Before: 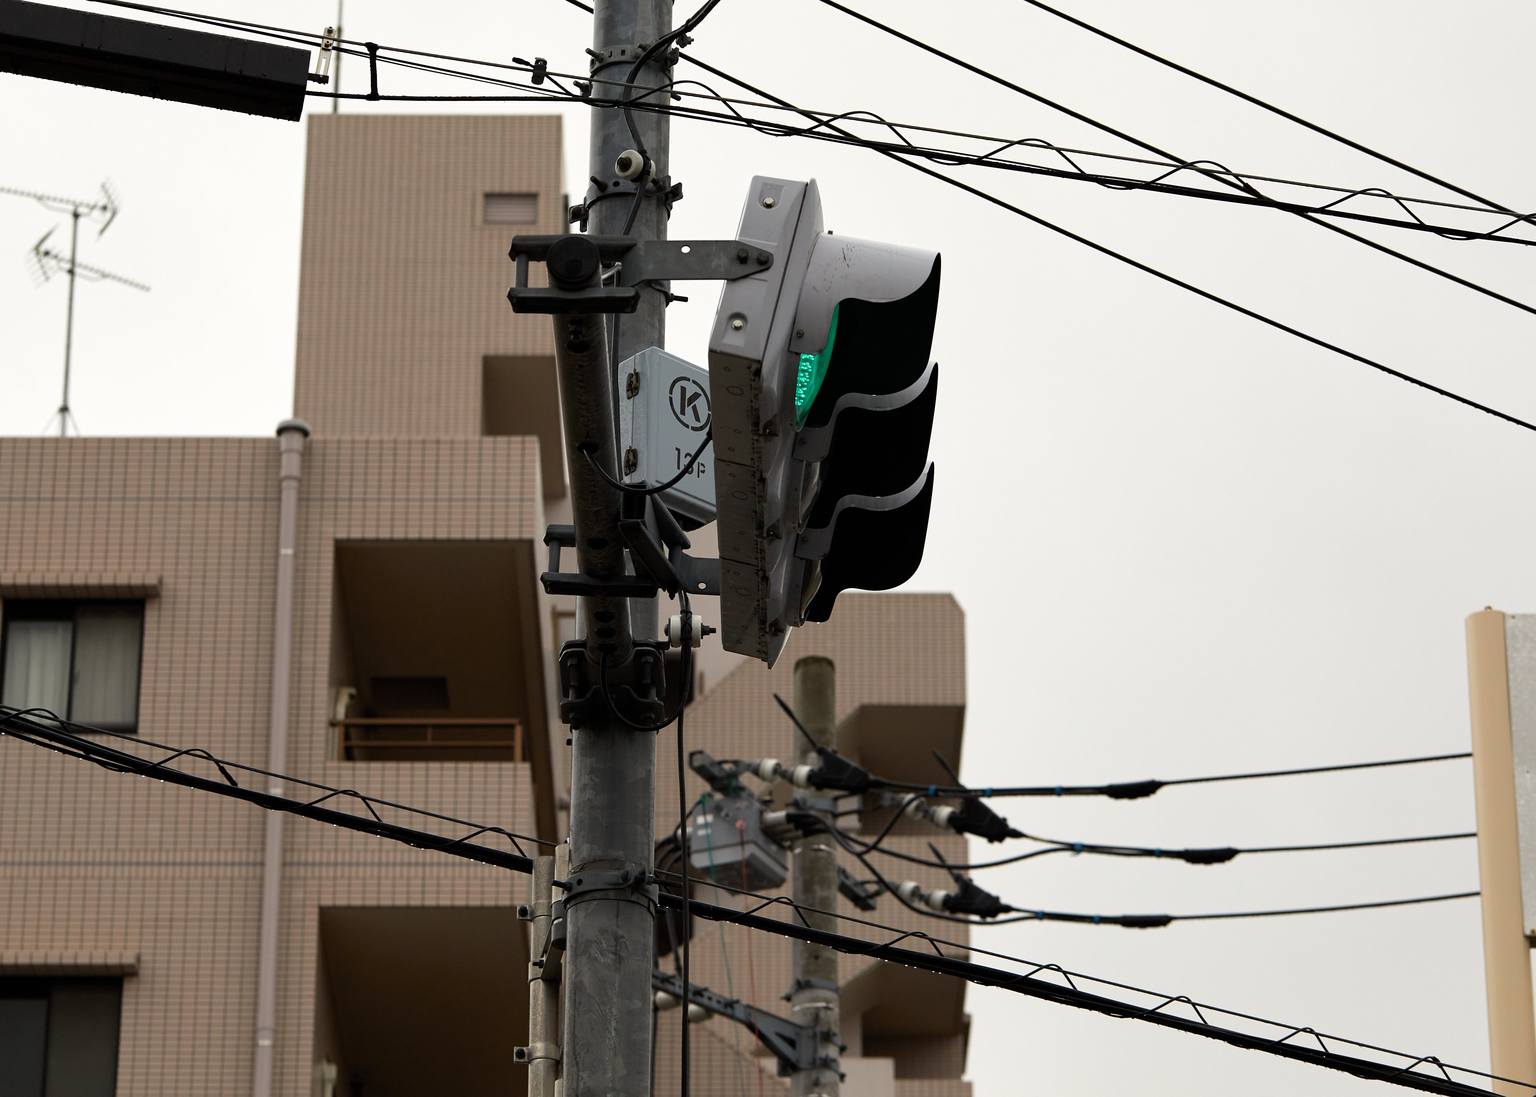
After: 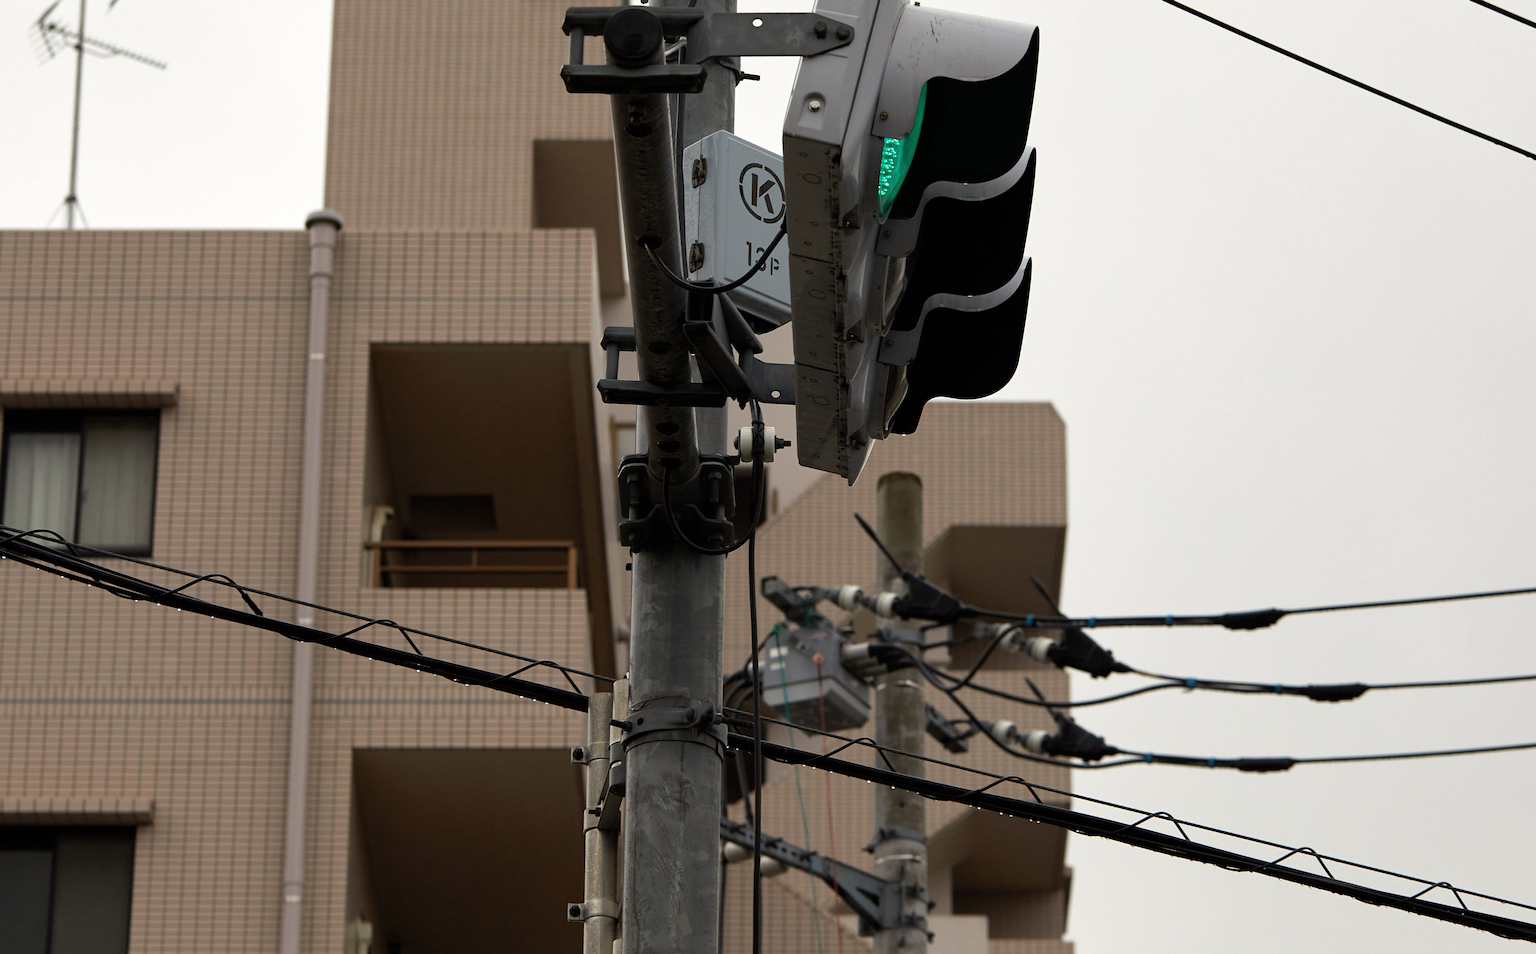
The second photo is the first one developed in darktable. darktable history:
crop: top 20.916%, right 9.437%, bottom 0.316%
shadows and highlights: shadows 25, highlights -25
